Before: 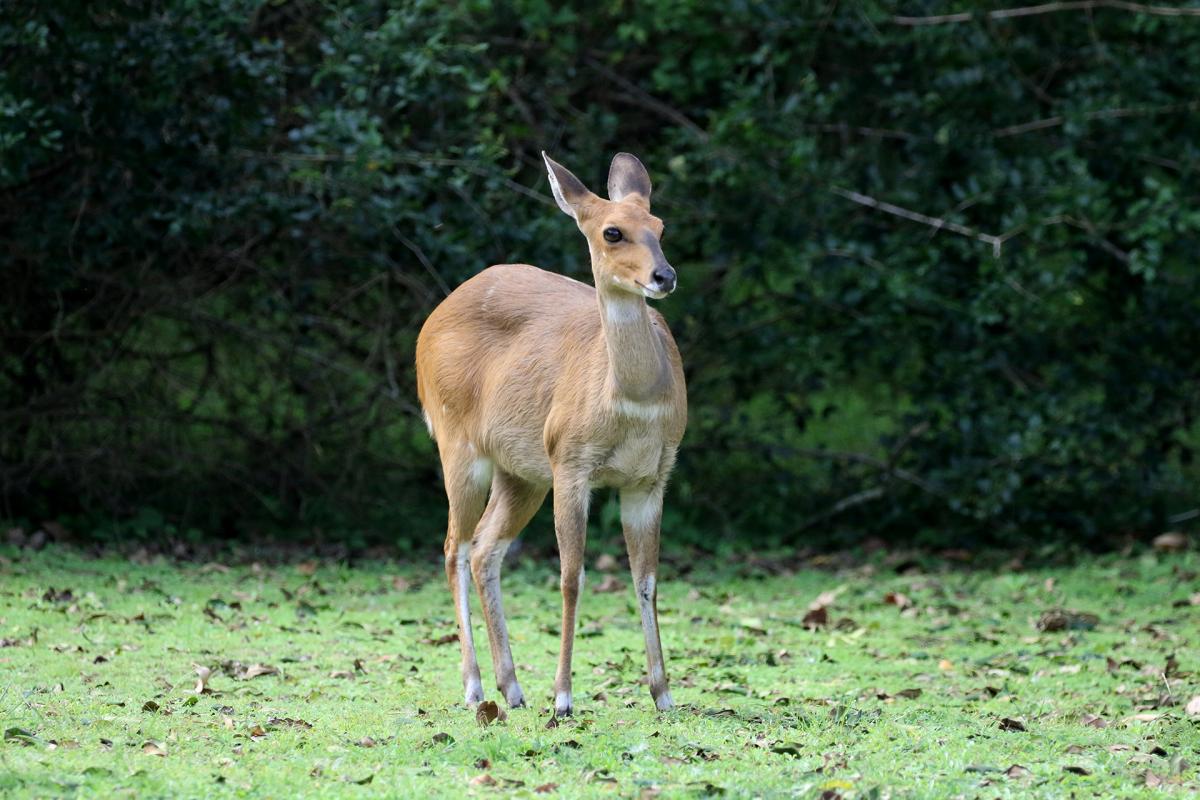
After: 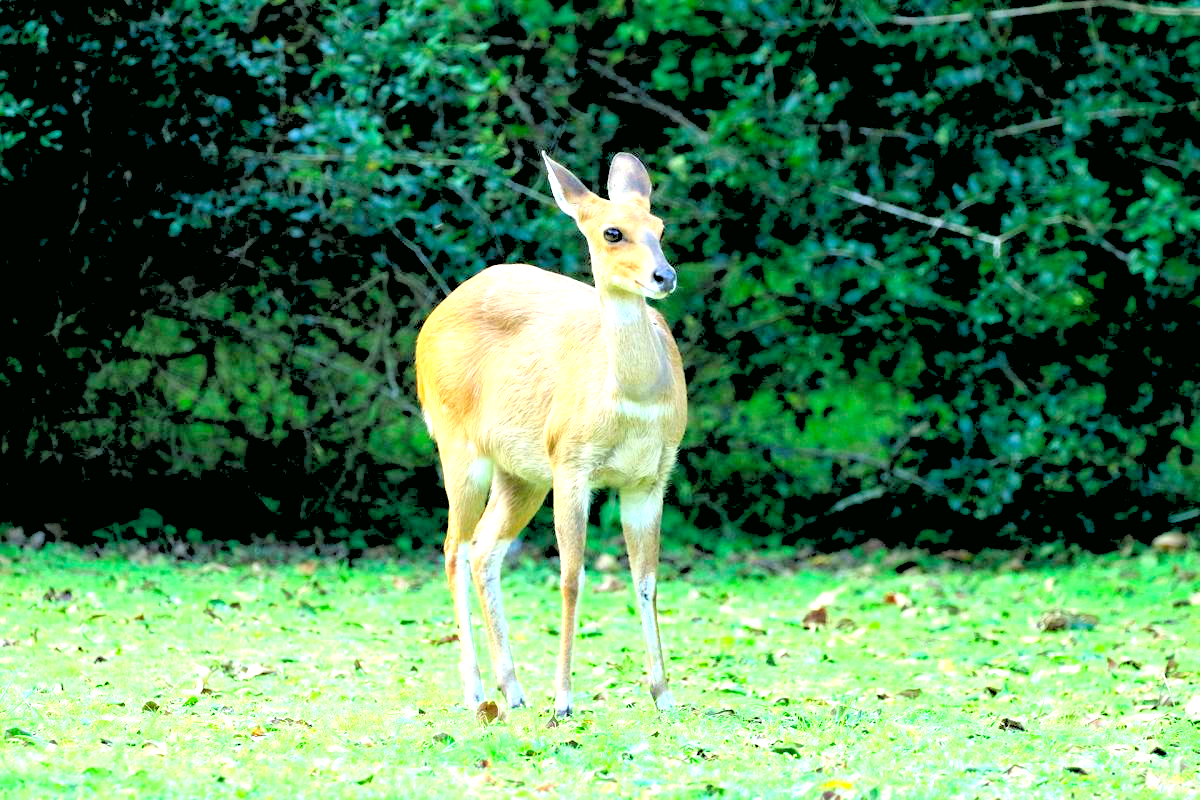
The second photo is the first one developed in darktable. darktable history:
exposure: black level correction 0, exposure 1.45 EV, compensate exposure bias true, compensate highlight preservation false
color correction: highlights a* -7.33, highlights b* 1.26, shadows a* -3.55, saturation 1.4
rgb levels: levels [[0.027, 0.429, 0.996], [0, 0.5, 1], [0, 0.5, 1]]
